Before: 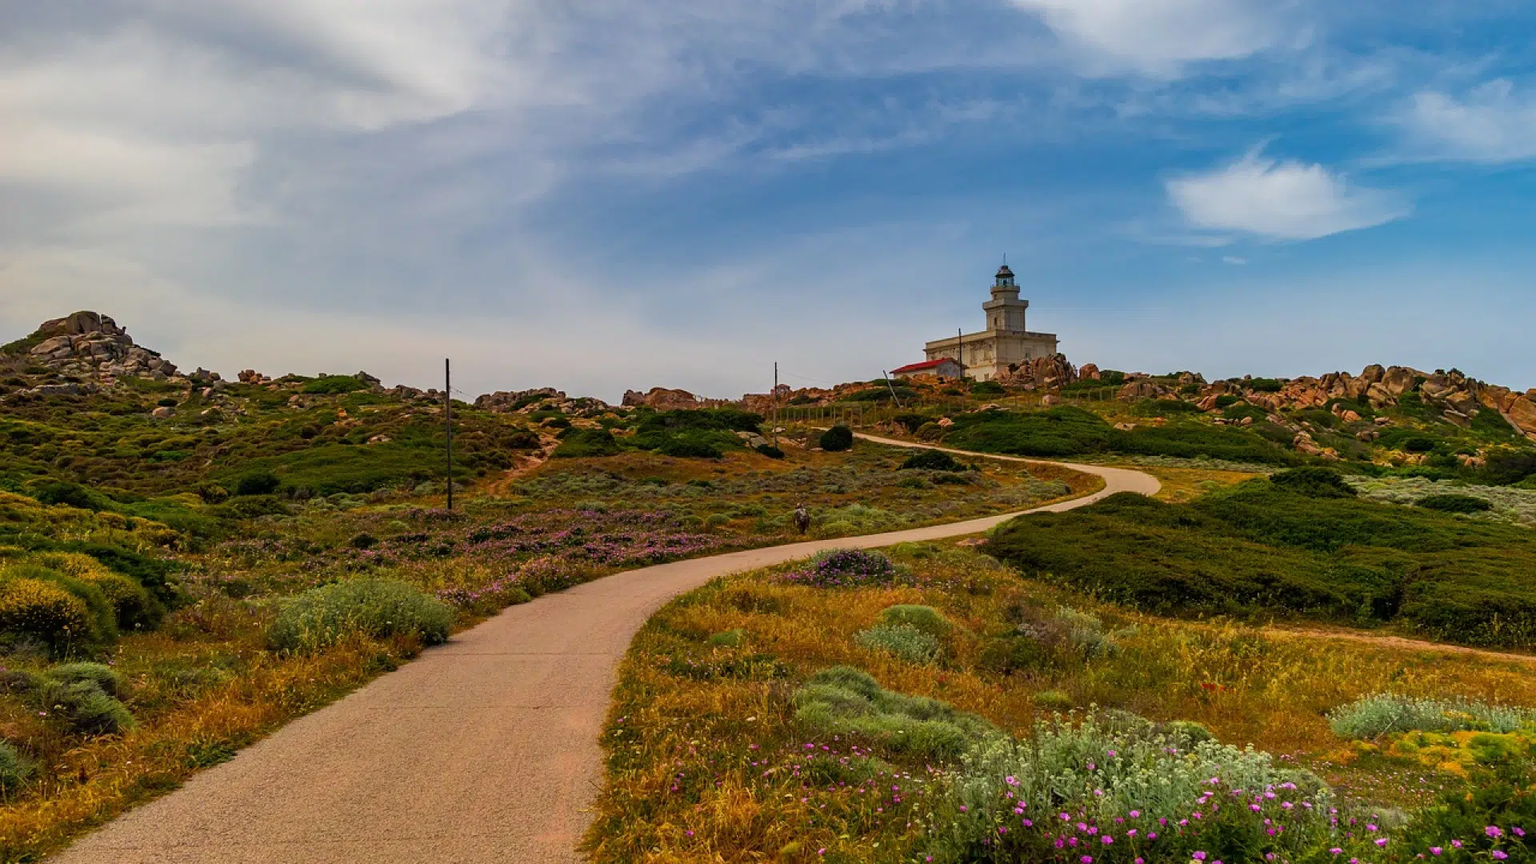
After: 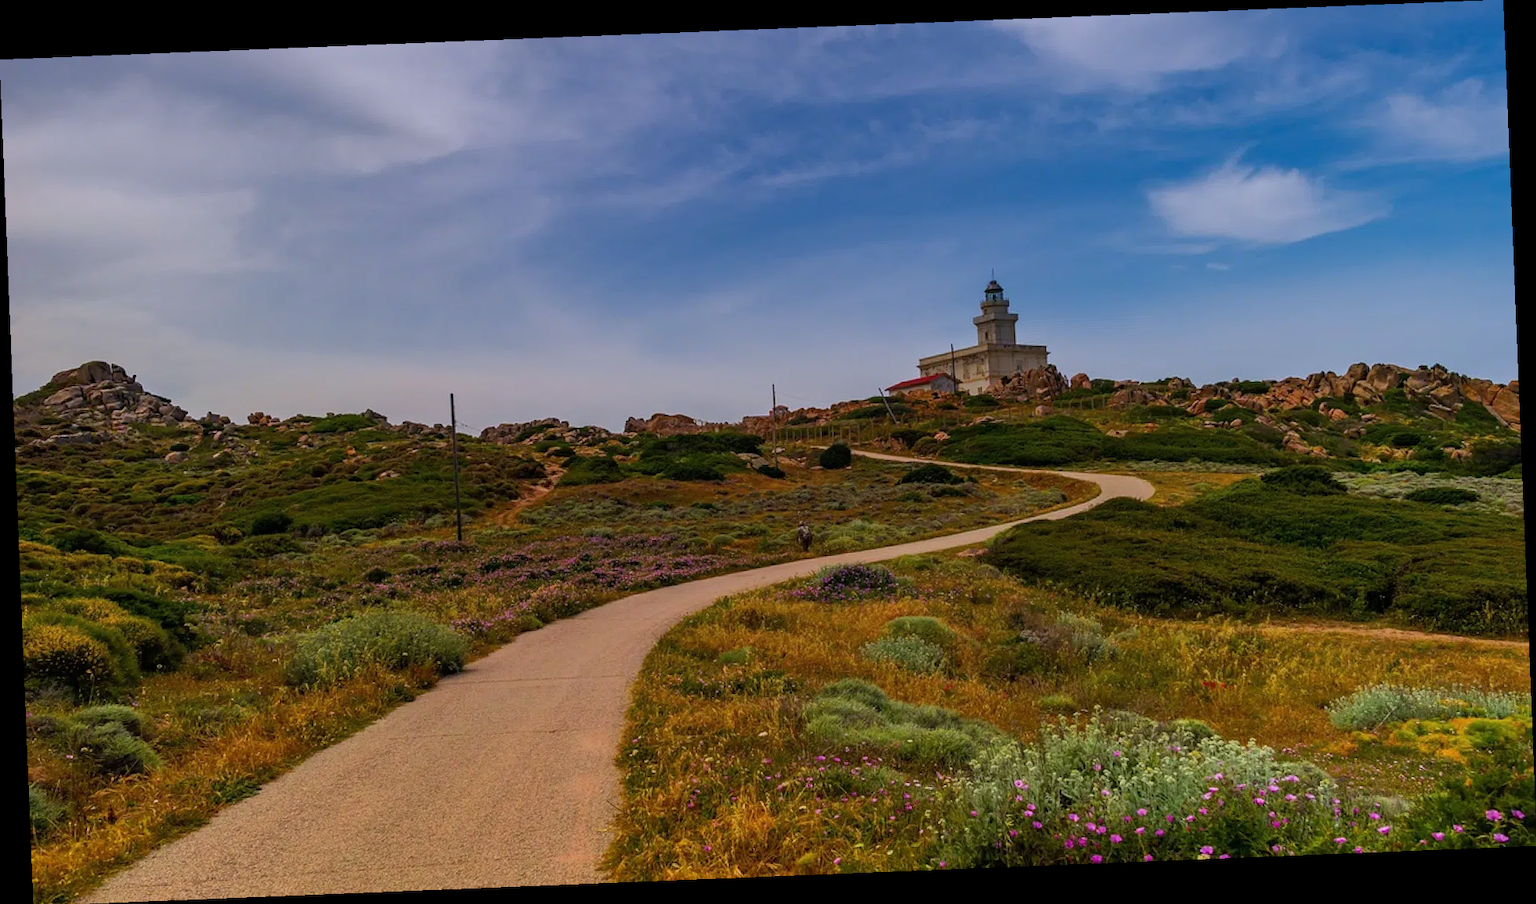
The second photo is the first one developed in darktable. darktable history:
graduated density: hue 238.83°, saturation 50%
rotate and perspective: rotation -2.29°, automatic cropping off
